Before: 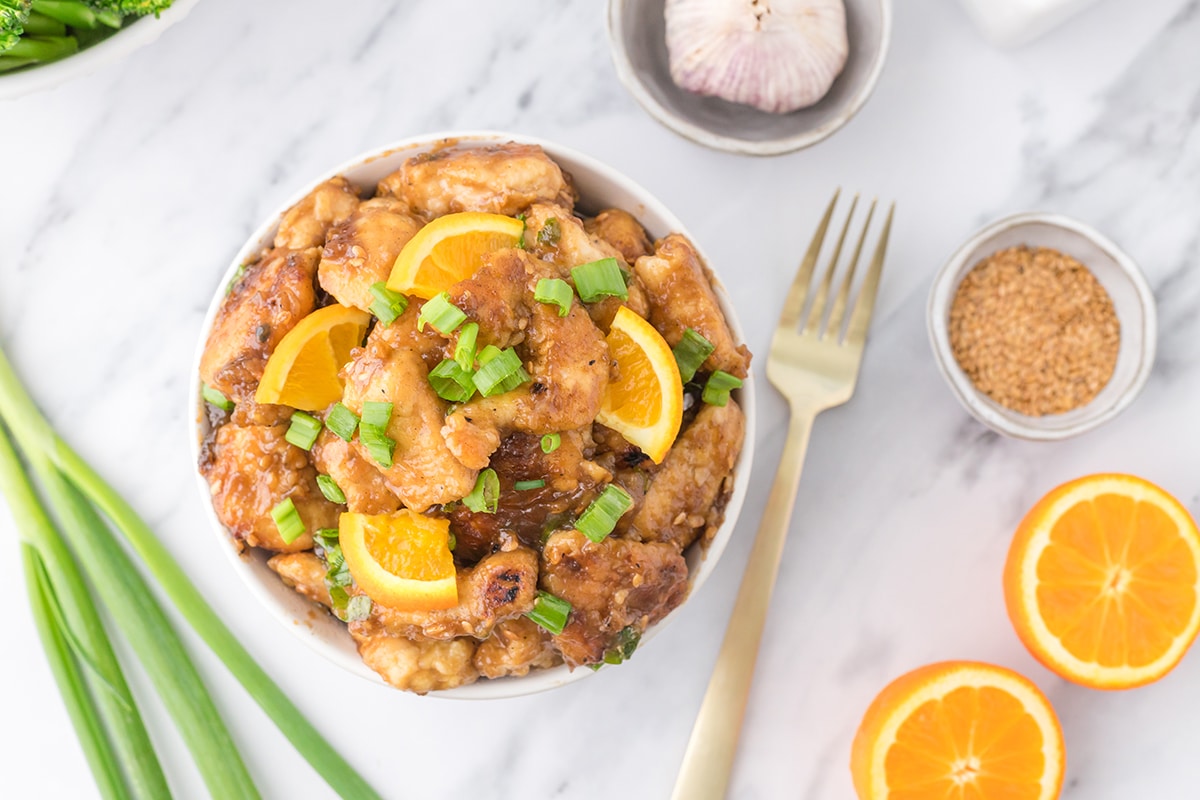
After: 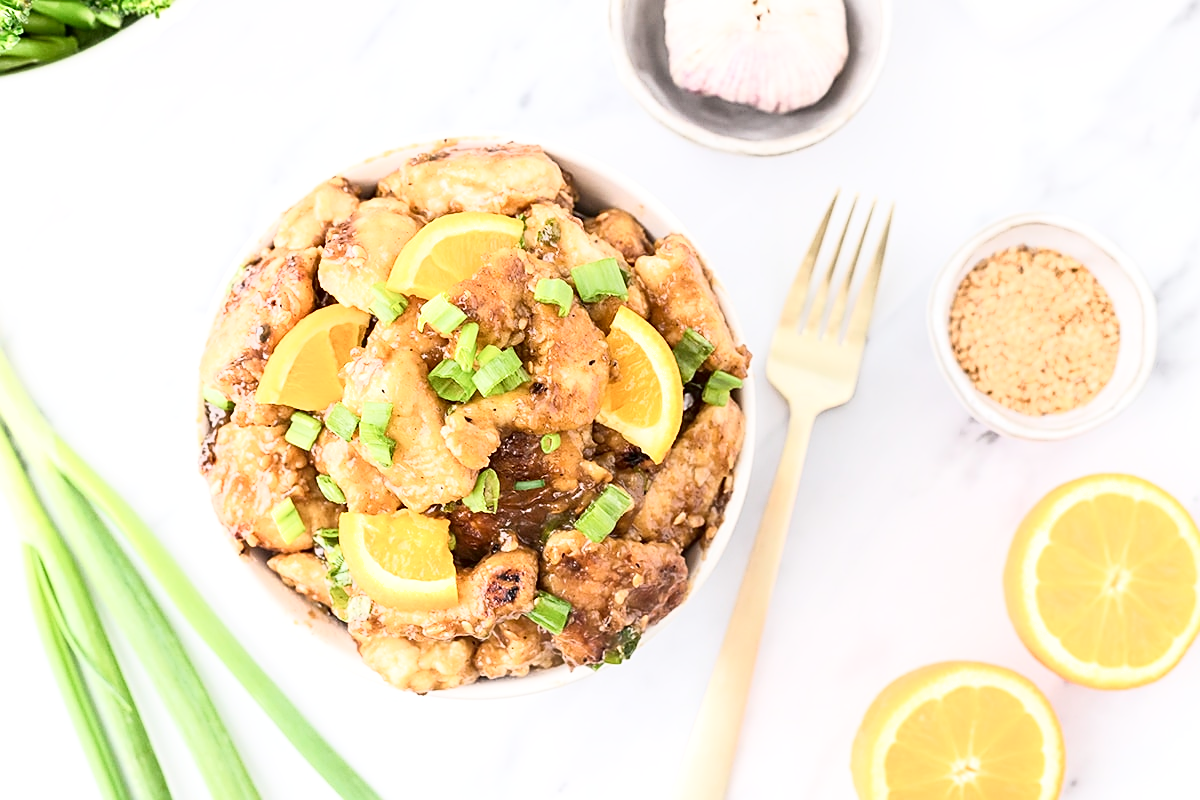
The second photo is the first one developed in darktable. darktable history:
exposure: exposure 0.374 EV, compensate highlight preservation false
sharpen: on, module defaults
contrast equalizer: y [[0.5, 0.488, 0.462, 0.461, 0.491, 0.5], [0.5 ×6], [0.5 ×6], [0 ×6], [0 ×6]], mix -0.34
shadows and highlights: shadows -62.56, white point adjustment -5.08, highlights 61.73
